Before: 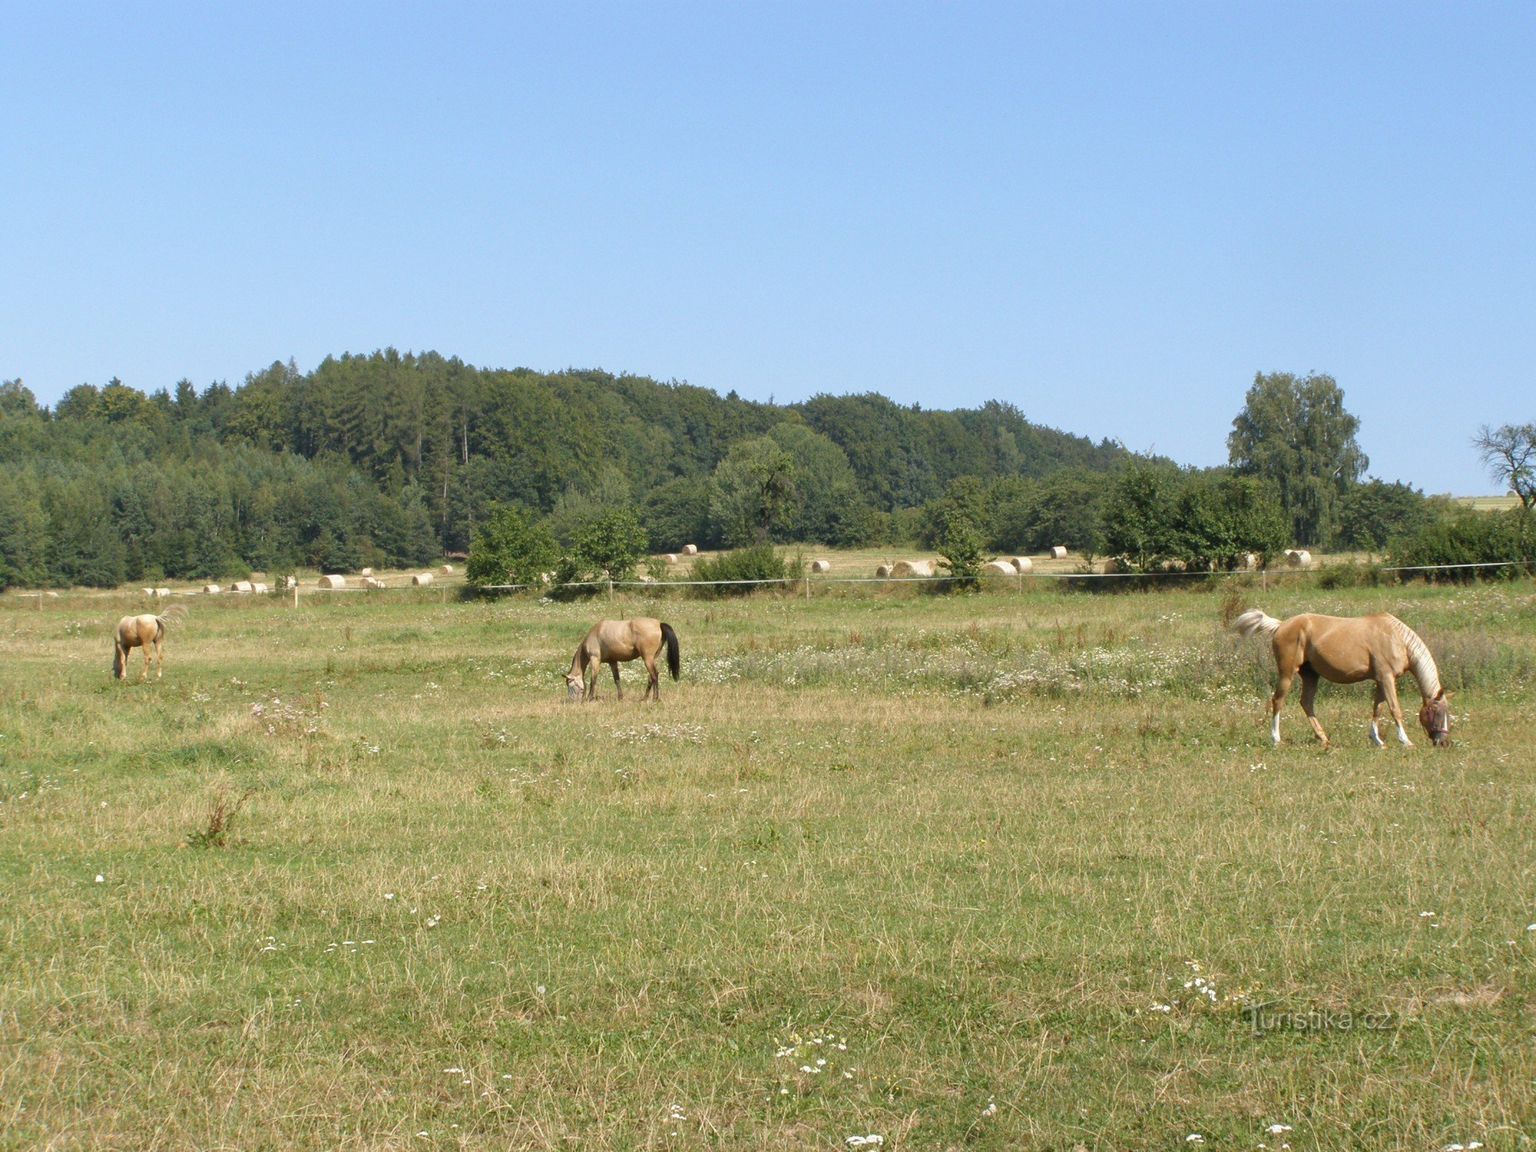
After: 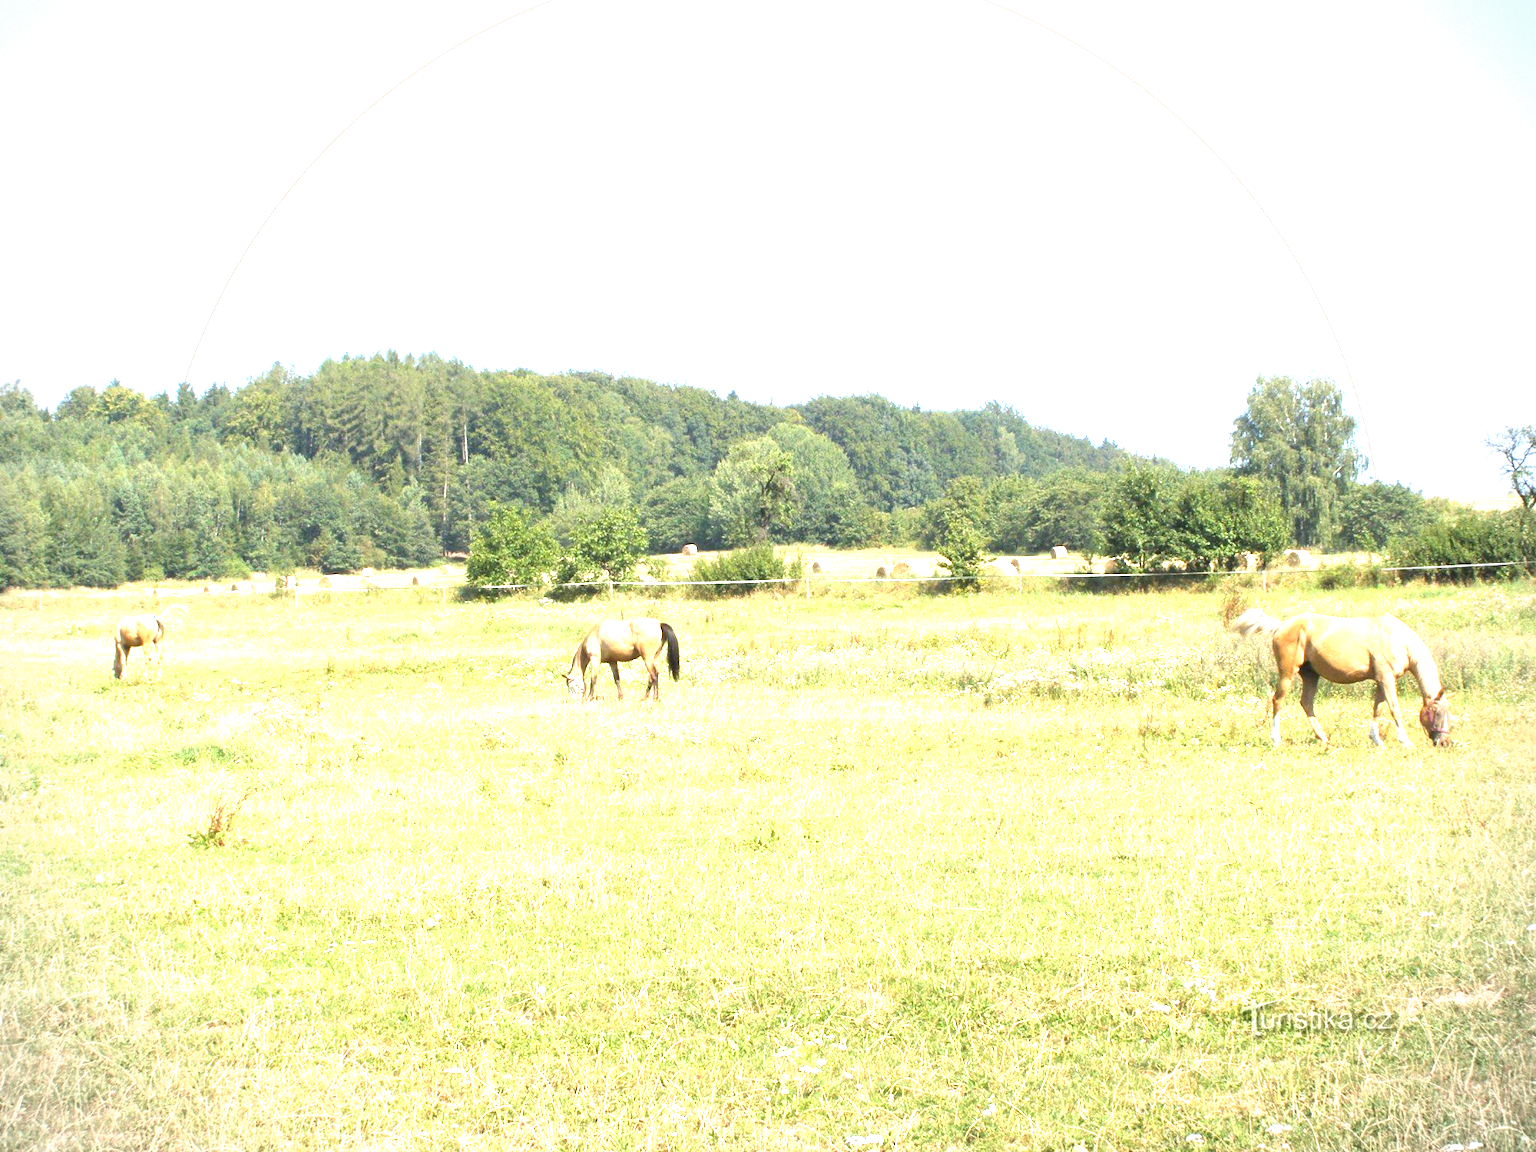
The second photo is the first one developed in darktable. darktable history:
vignetting: dithering 8-bit output, unbound false
exposure: exposure 2 EV, compensate highlight preservation false
